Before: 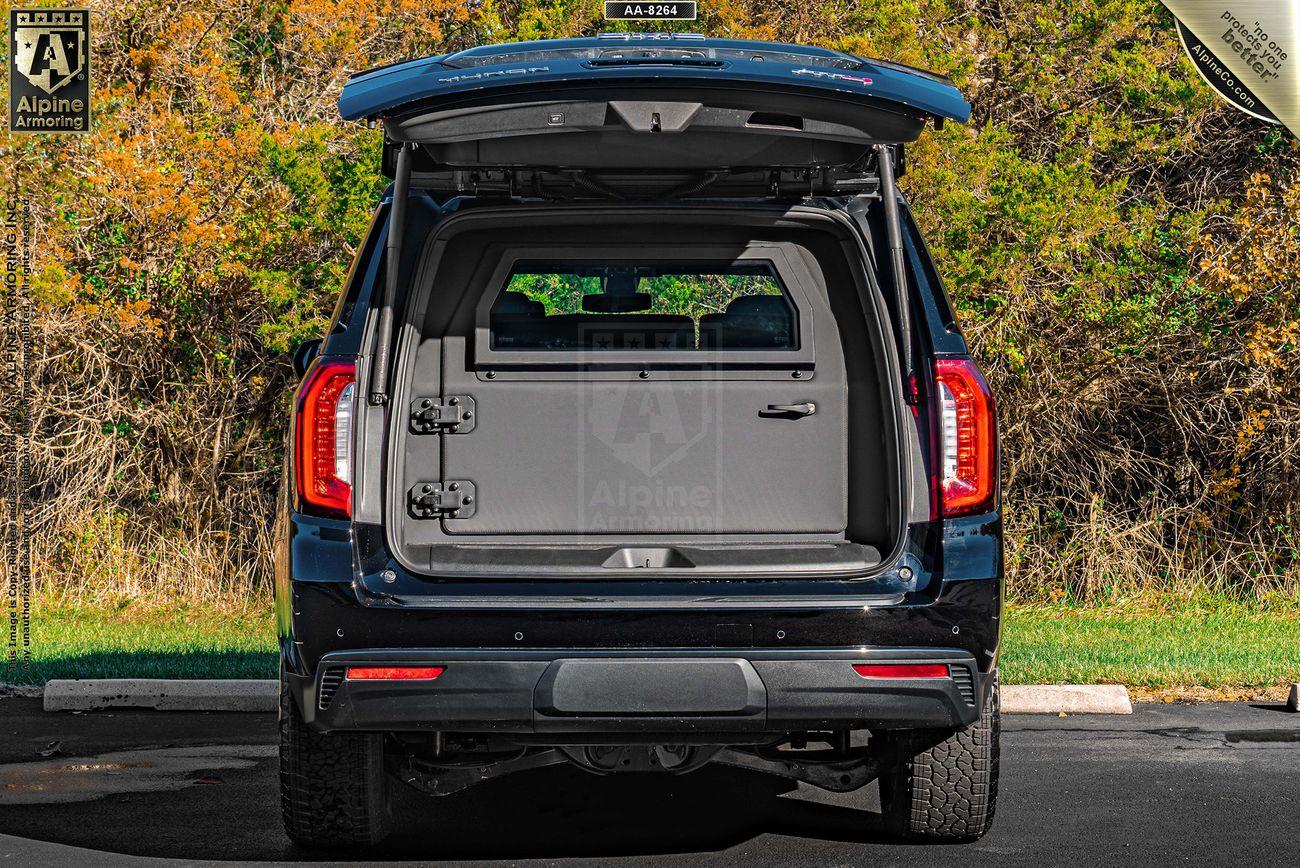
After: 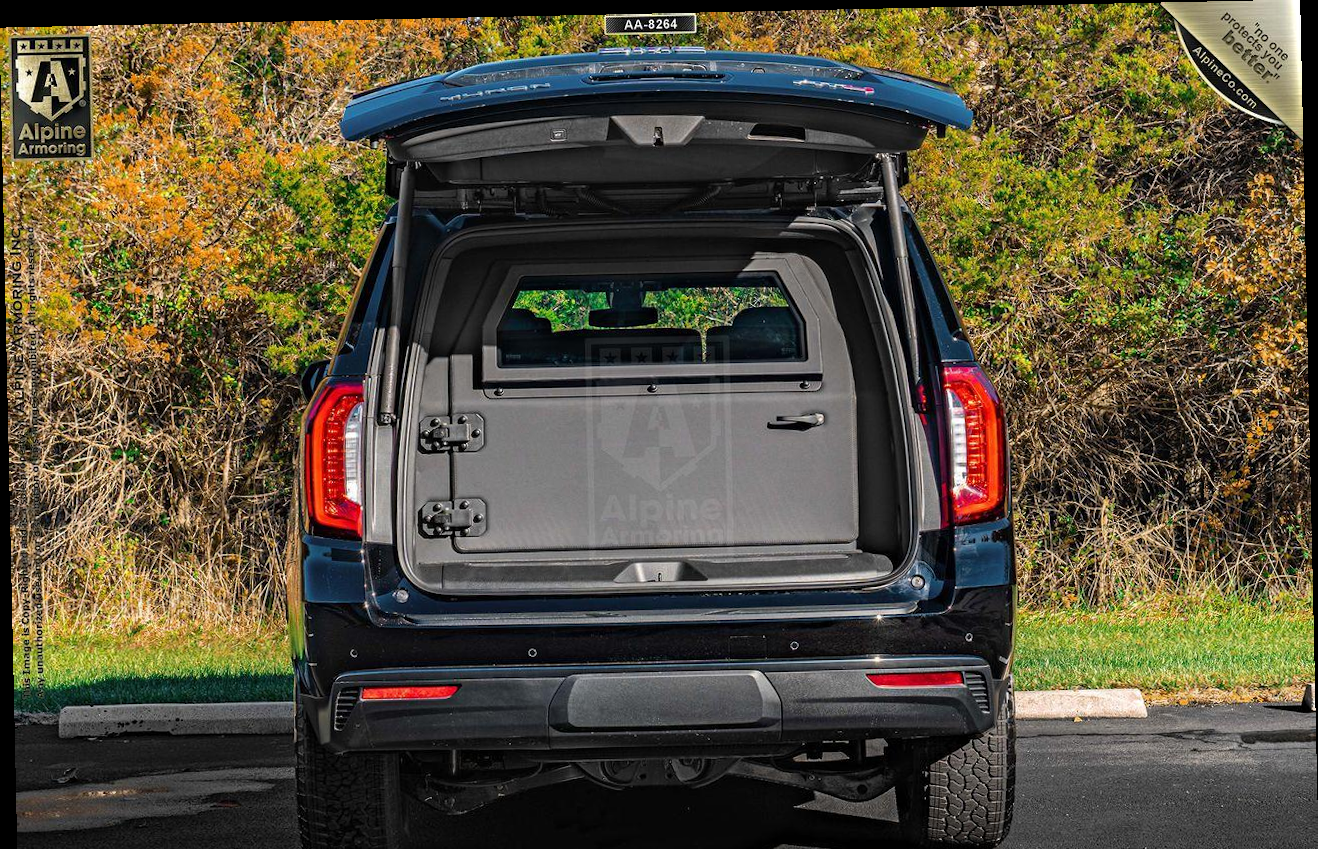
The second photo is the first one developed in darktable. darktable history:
rotate and perspective: rotation -1.24°, automatic cropping off
tone equalizer: on, module defaults
crop and rotate: top 0%, bottom 5.097%
